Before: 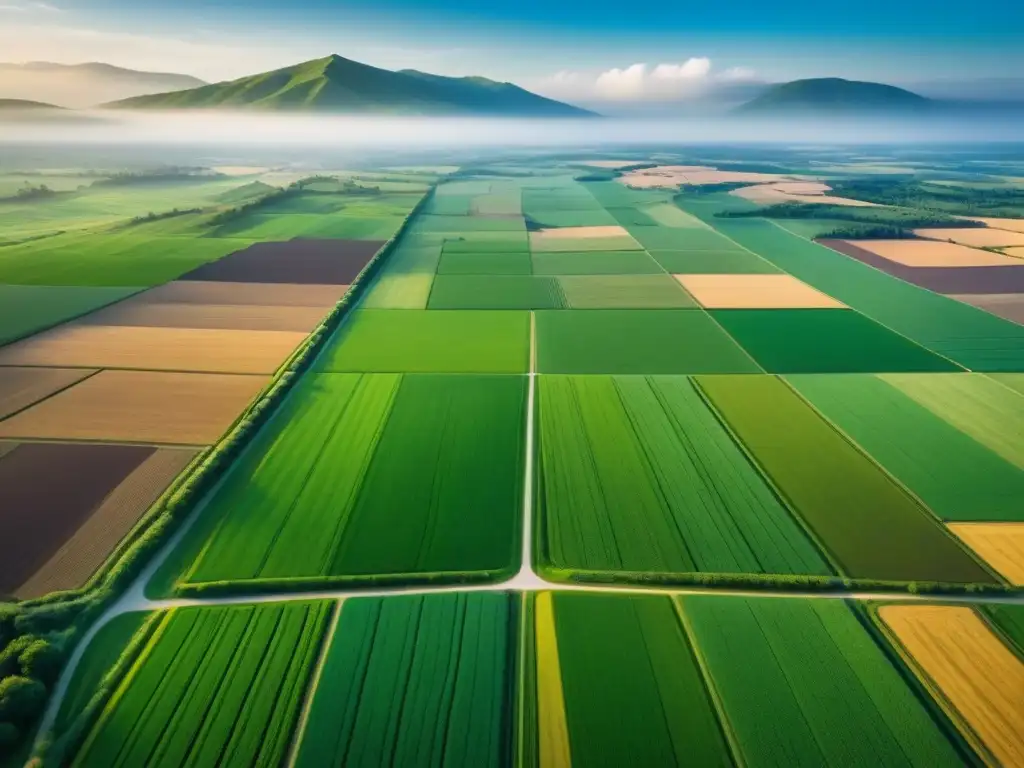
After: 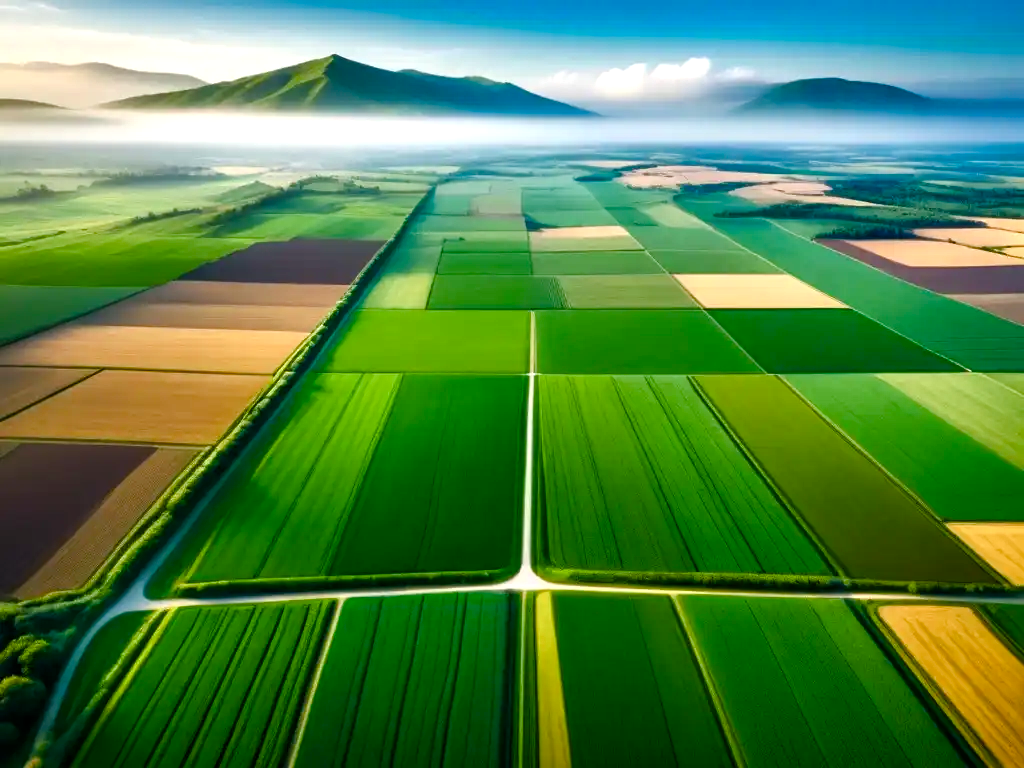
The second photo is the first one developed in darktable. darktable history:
color balance rgb: perceptual saturation grading › global saturation 0.893%, perceptual saturation grading › highlights -17.775%, perceptual saturation grading › mid-tones 33.003%, perceptual saturation grading › shadows 50.413%, global vibrance 25.071%, contrast 19.833%
contrast equalizer: octaves 7, y [[0.526, 0.53, 0.532, 0.532, 0.53, 0.525], [0.5 ×6], [0.5 ×6], [0 ×6], [0 ×6]]
